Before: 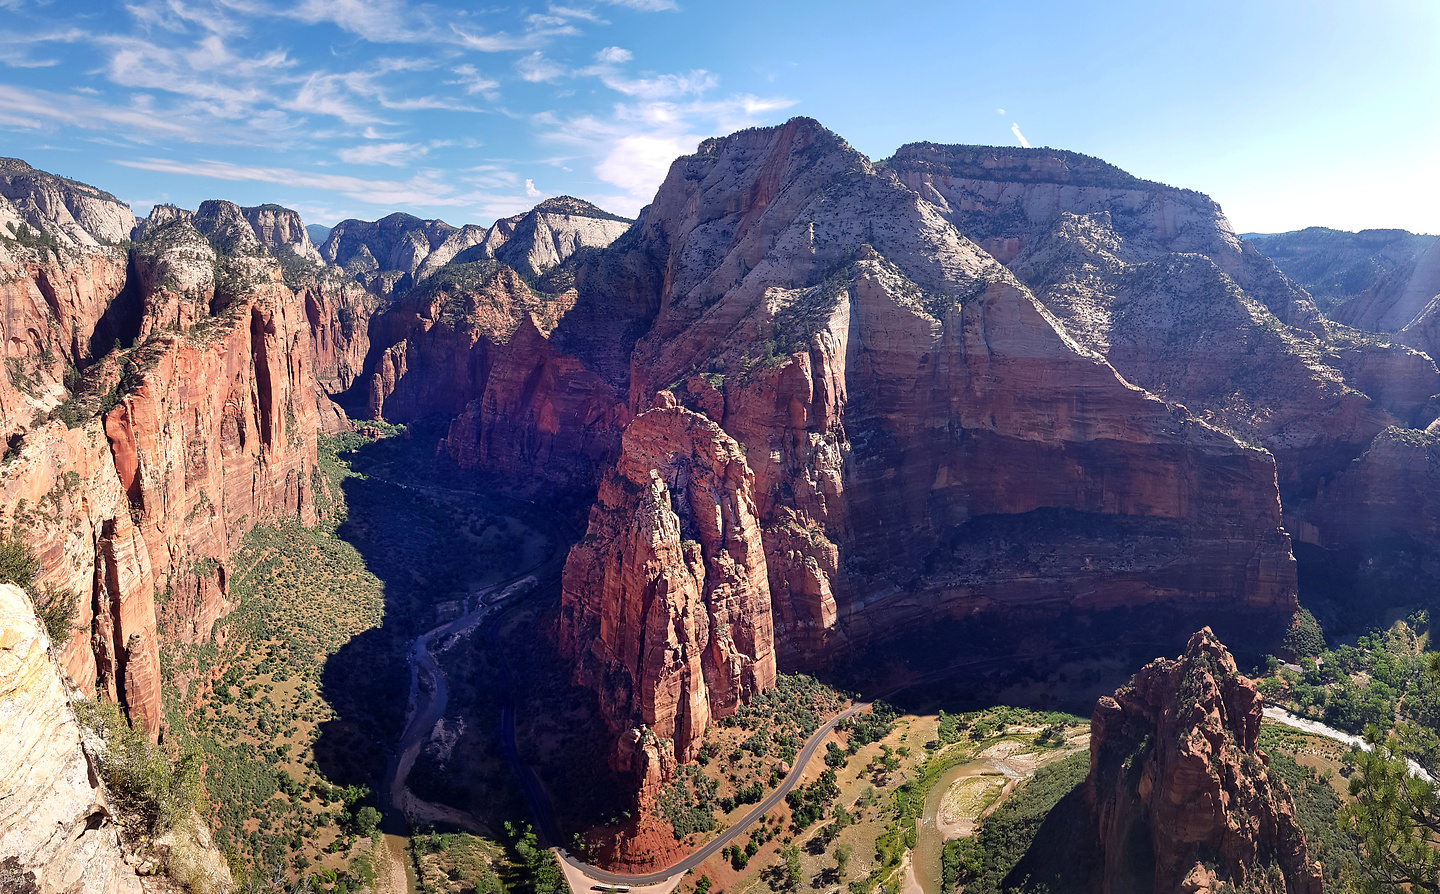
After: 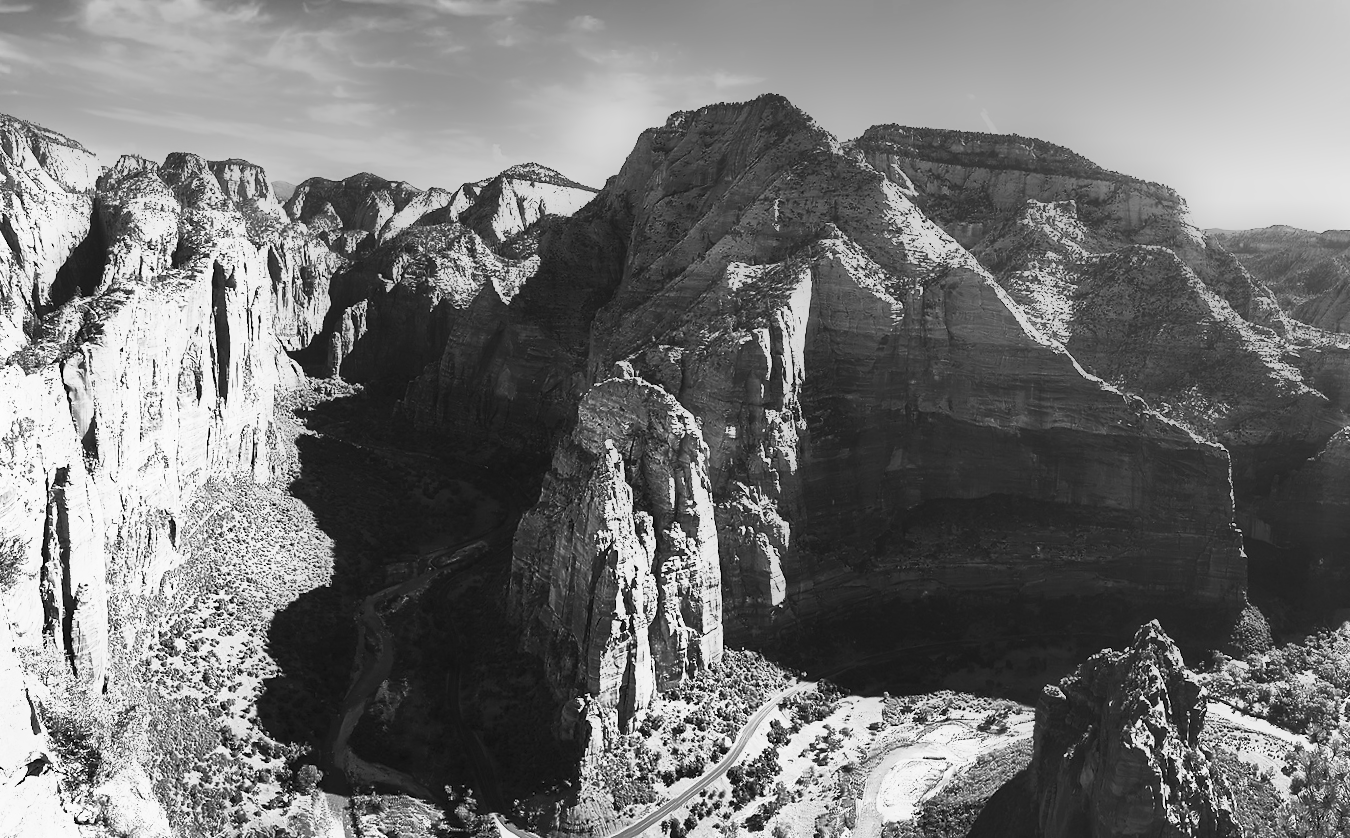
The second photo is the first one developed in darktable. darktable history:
contrast brightness saturation: contrast 1, brightness 1, saturation 1
crop and rotate: angle -2.38°
rgb curve: curves: ch0 [(0, 0) (0.175, 0.154) (0.785, 0.663) (1, 1)]
monochrome: a 26.22, b 42.67, size 0.8
